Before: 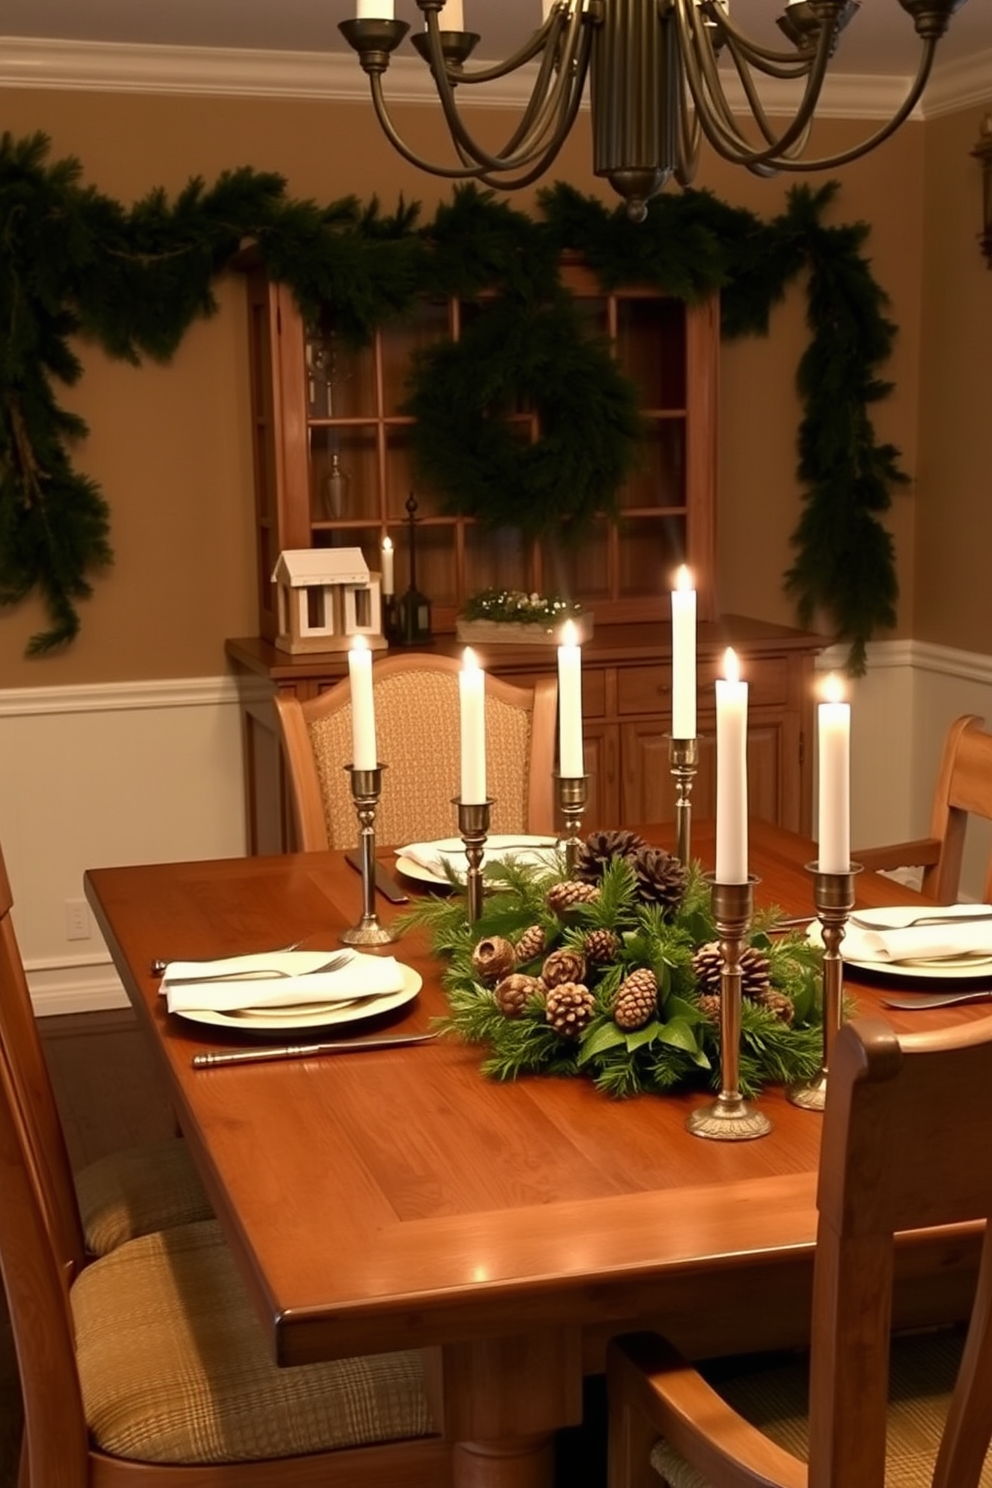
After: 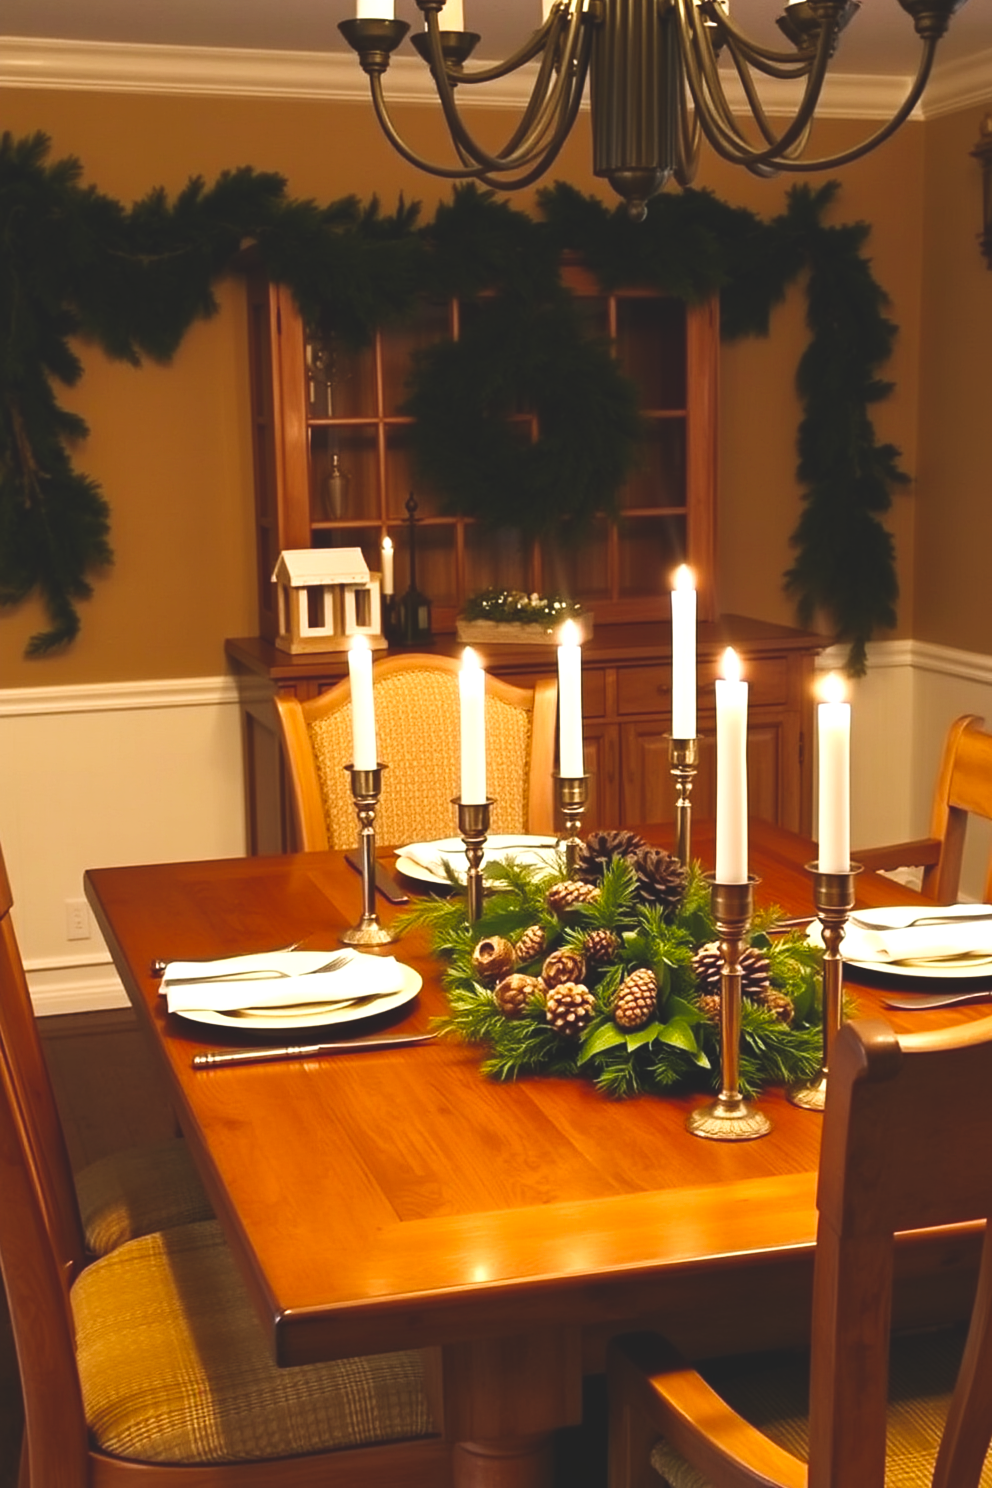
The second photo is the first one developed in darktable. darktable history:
exposure: black level correction -0.021, exposure -0.035 EV, compensate highlight preservation false
tone curve: curves: ch0 [(0, 0) (0.004, 0.001) (0.133, 0.112) (0.325, 0.362) (0.832, 0.893) (1, 1)], preserve colors none
color balance rgb: global offset › luminance 0.484%, global offset › hue 172.47°, perceptual saturation grading › global saturation 29.625%, perceptual brilliance grading › global brilliance 15.762%, perceptual brilliance grading › shadows -34.404%
